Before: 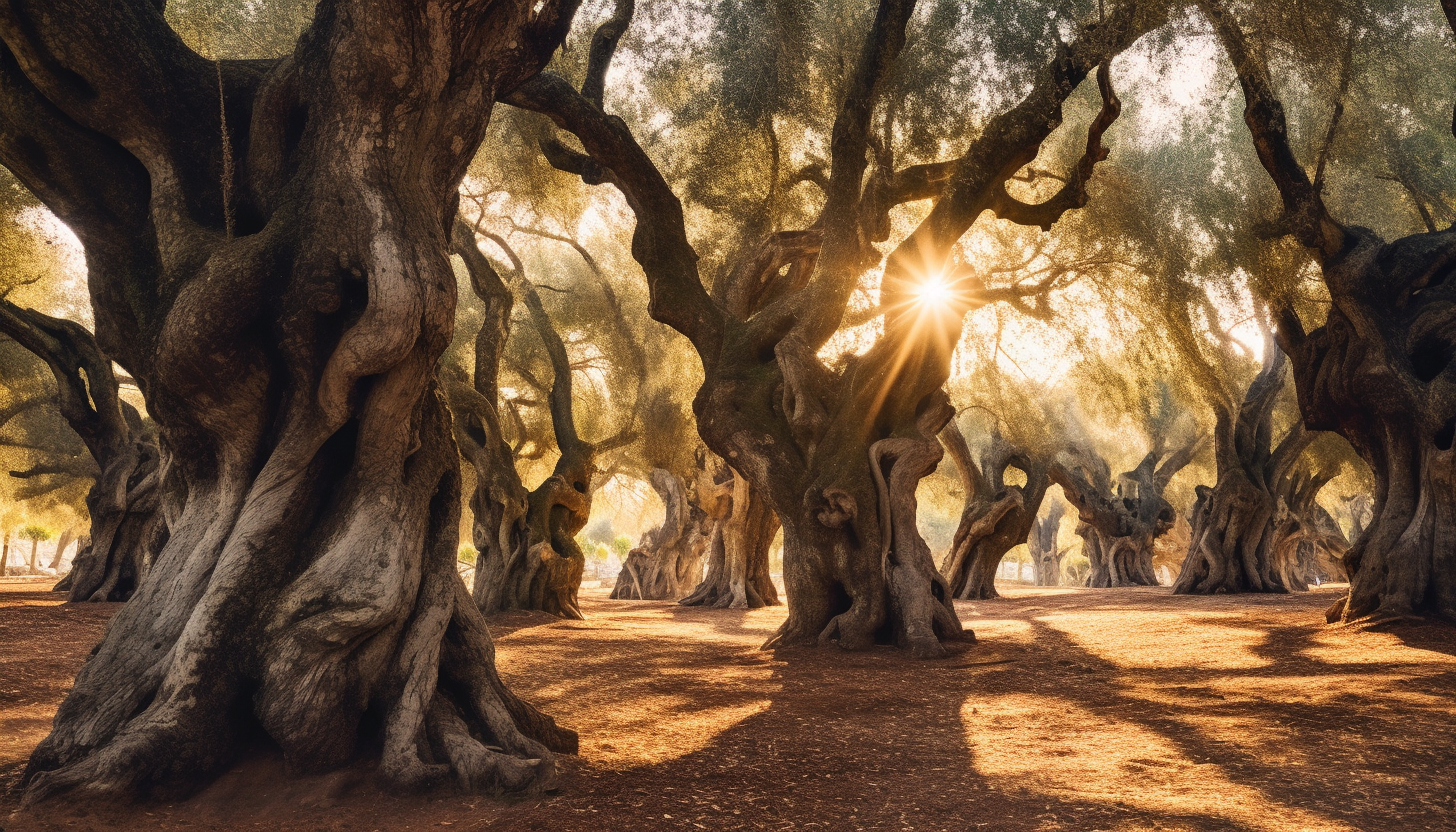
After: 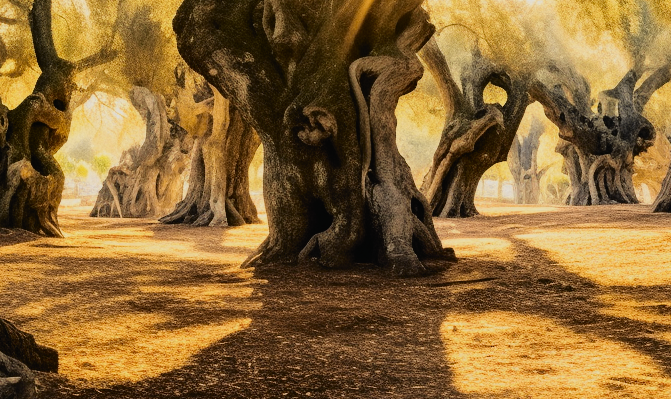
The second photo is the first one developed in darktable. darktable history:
crop: left 35.76%, top 45.944%, right 18.112%, bottom 6.085%
filmic rgb: middle gray luminance 29.93%, black relative exposure -8.94 EV, white relative exposure 6.99 EV, threshold 6 EV, target black luminance 0%, hardness 2.91, latitude 1.59%, contrast 0.961, highlights saturation mix 4.57%, shadows ↔ highlights balance 12.6%, color science v6 (2022), enable highlight reconstruction true
tone curve: curves: ch0 [(0, 0.013) (0.129, 0.1) (0.327, 0.382) (0.489, 0.573) (0.66, 0.748) (0.858, 0.926) (1, 0.977)]; ch1 [(0, 0) (0.353, 0.344) (0.45, 0.46) (0.498, 0.498) (0.521, 0.512) (0.563, 0.559) (0.592, 0.578) (0.647, 0.657) (1, 1)]; ch2 [(0, 0) (0.333, 0.346) (0.375, 0.375) (0.424, 0.43) (0.476, 0.492) (0.502, 0.502) (0.524, 0.531) (0.579, 0.61) (0.612, 0.644) (0.66, 0.715) (1, 1)], color space Lab, independent channels, preserve colors none
